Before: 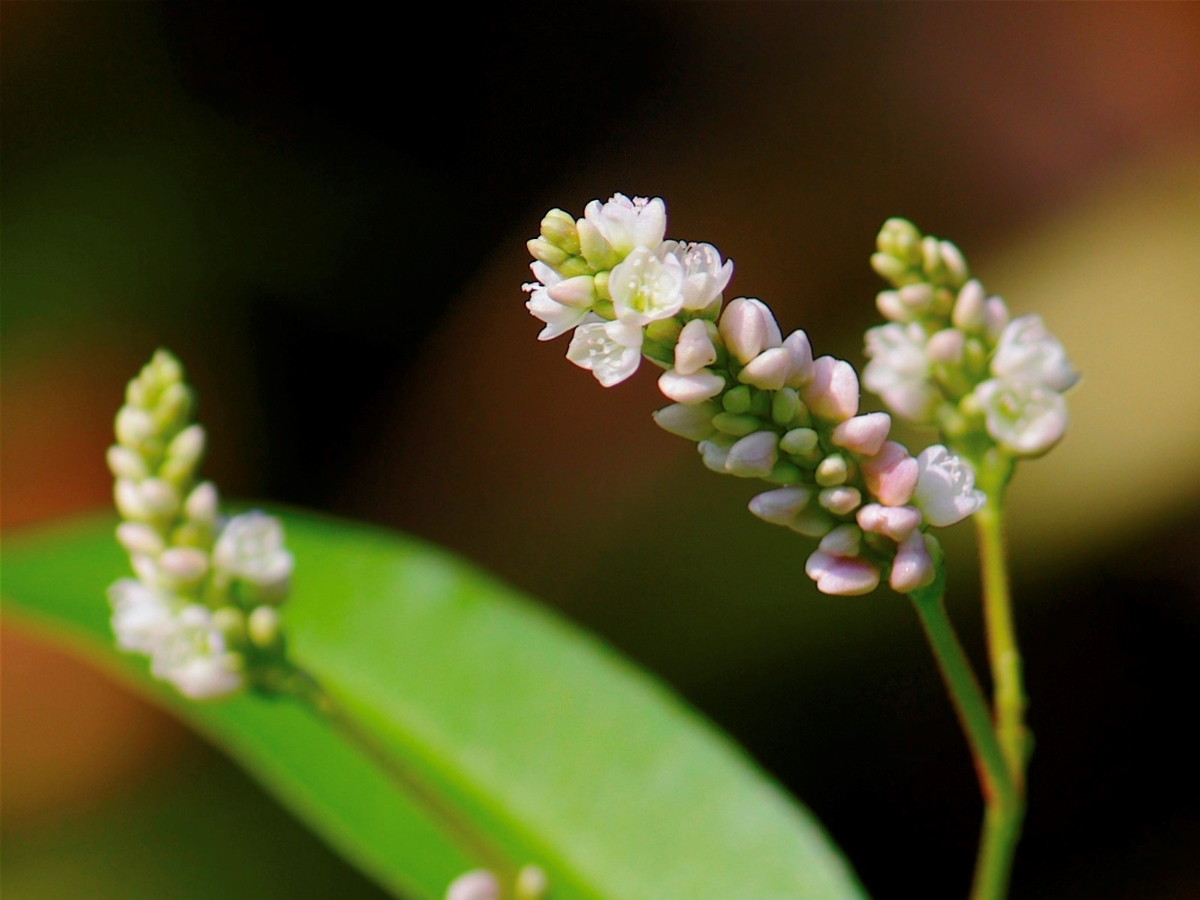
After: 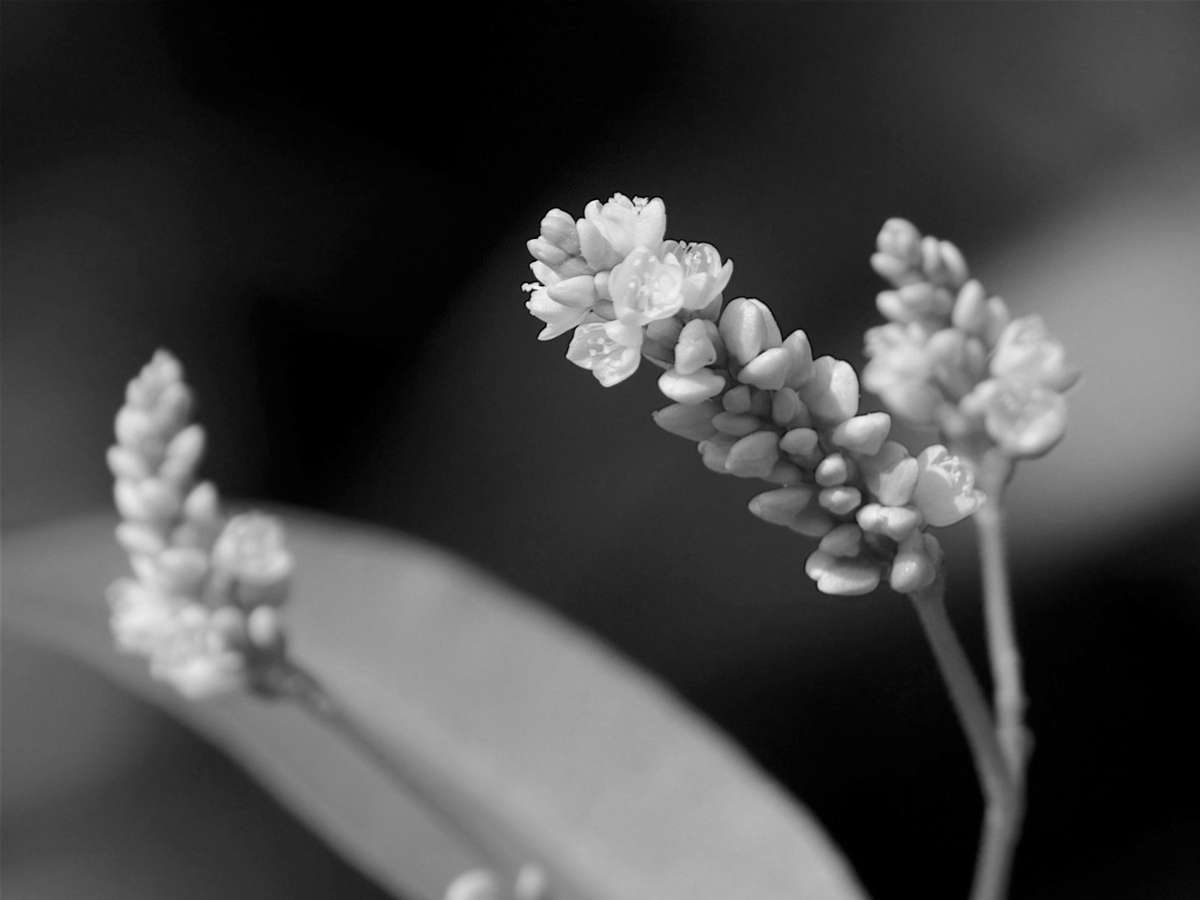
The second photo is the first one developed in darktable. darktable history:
color balance rgb: perceptual saturation grading › global saturation 25%, global vibrance 20%
monochrome: on, module defaults
